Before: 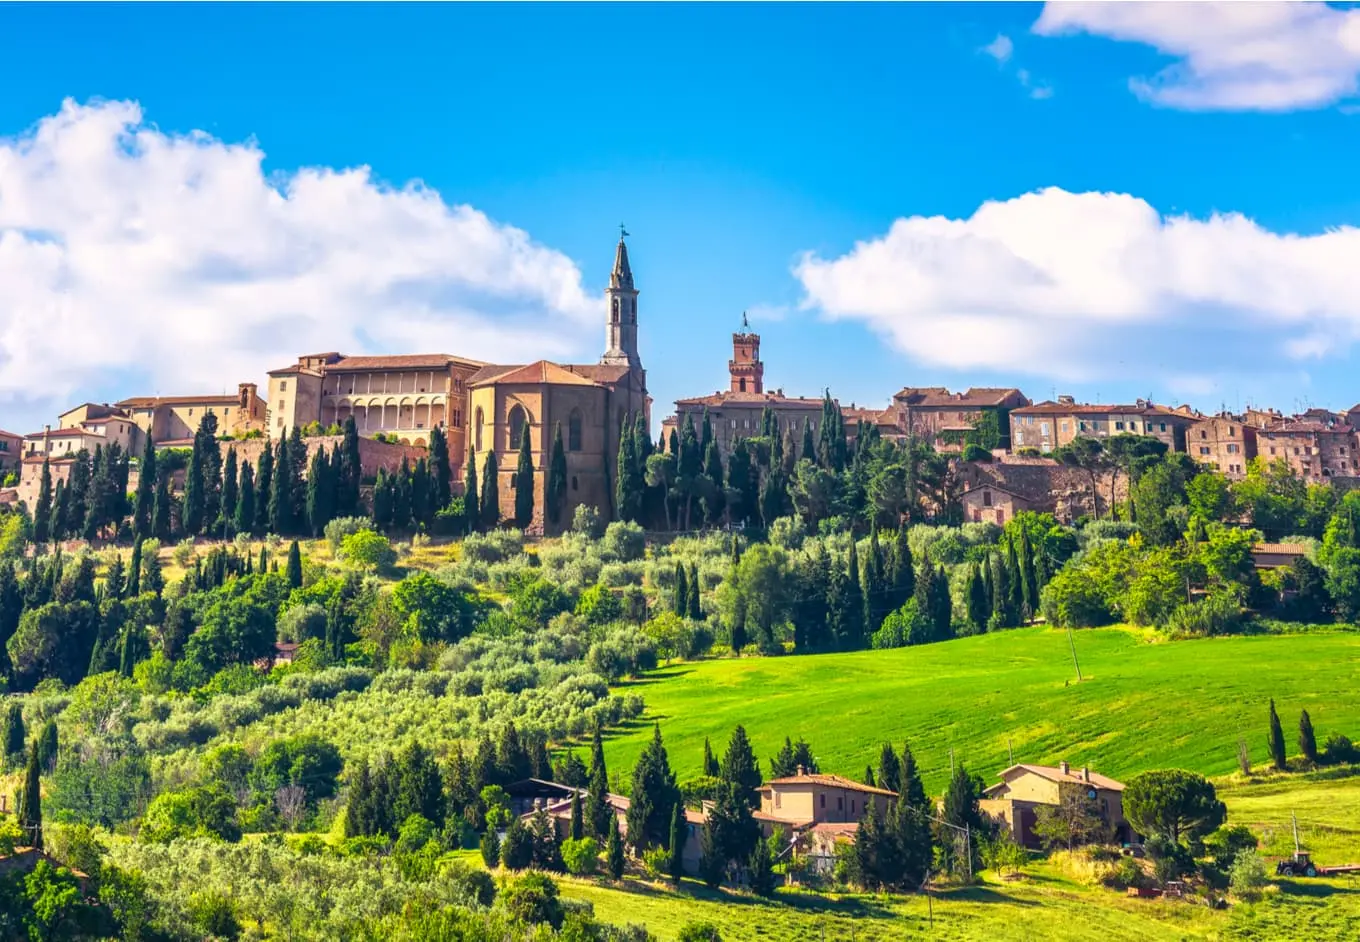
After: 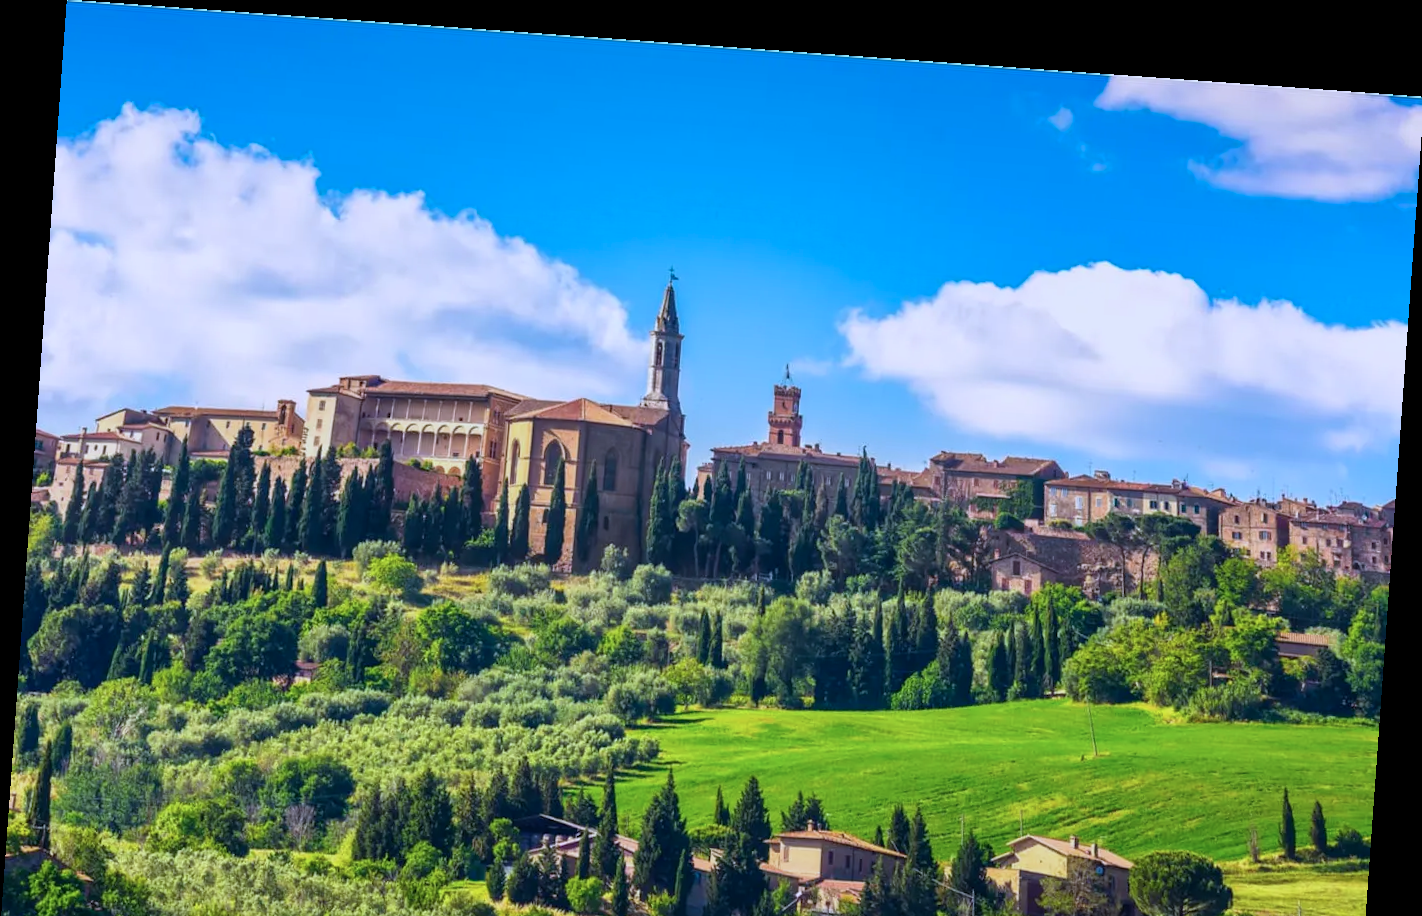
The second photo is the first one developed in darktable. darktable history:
exposure: exposure -0.293 EV, compensate highlight preservation false
color calibration: illuminant as shot in camera, x 0.37, y 0.382, temperature 4313.32 K
rotate and perspective: rotation 4.1°, automatic cropping off
crop and rotate: top 0%, bottom 11.49%
